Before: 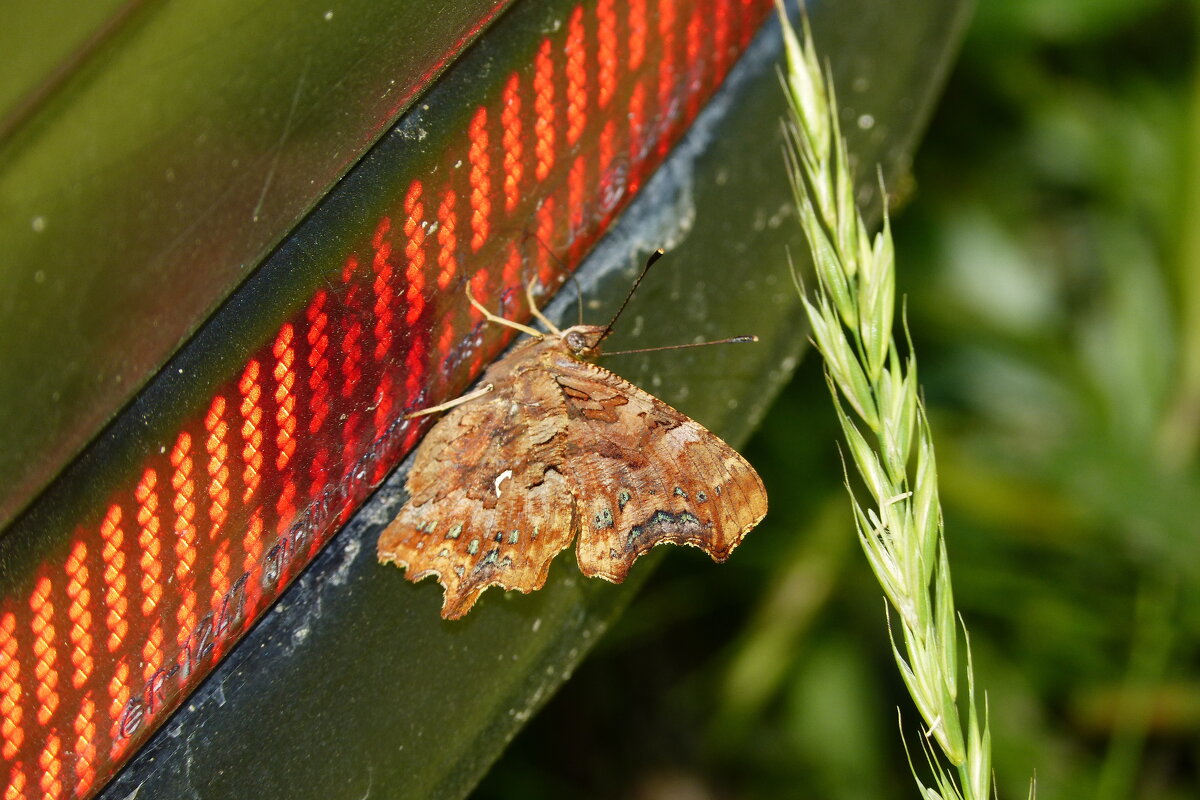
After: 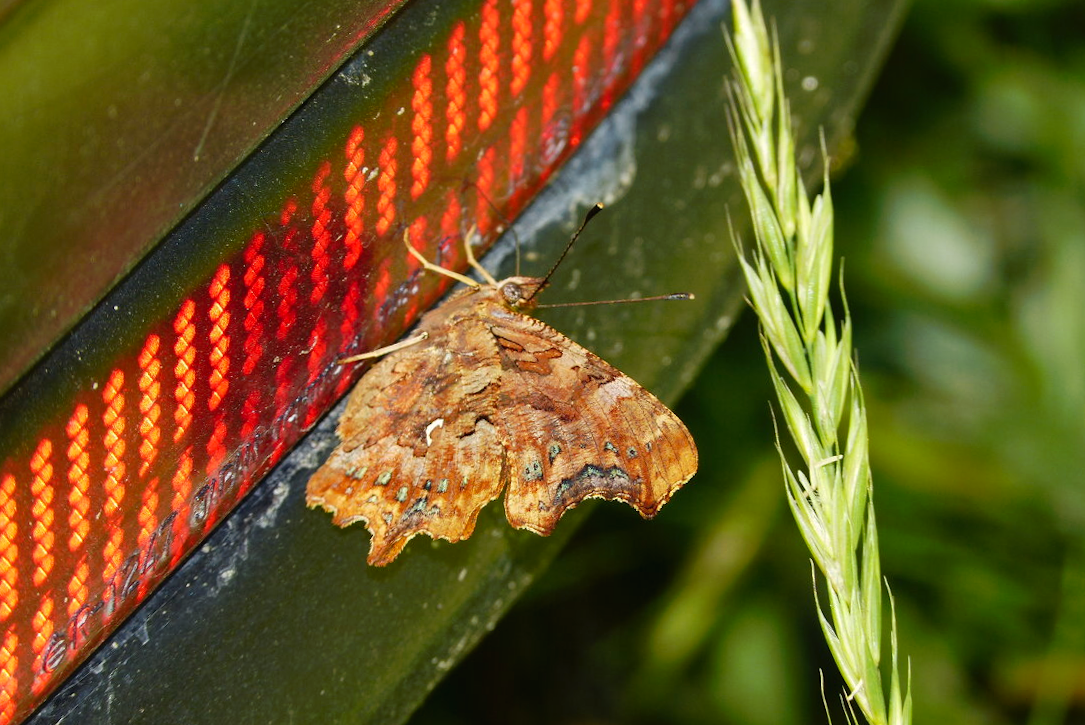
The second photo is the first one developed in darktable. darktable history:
tone curve: curves: ch0 [(0, 0) (0.003, 0.012) (0.011, 0.015) (0.025, 0.027) (0.044, 0.045) (0.069, 0.064) (0.1, 0.093) (0.136, 0.133) (0.177, 0.177) (0.224, 0.221) (0.277, 0.272) (0.335, 0.342) (0.399, 0.398) (0.468, 0.462) (0.543, 0.547) (0.623, 0.624) (0.709, 0.711) (0.801, 0.792) (0.898, 0.889) (1, 1)], preserve colors none
color zones: curves: ch0 [(0.224, 0.526) (0.75, 0.5)]; ch1 [(0.055, 0.526) (0.224, 0.761) (0.377, 0.526) (0.75, 0.5)], mix -64.28%
crop and rotate: angle -2.08°, left 3.127%, top 3.731%, right 1.528%, bottom 0.756%
